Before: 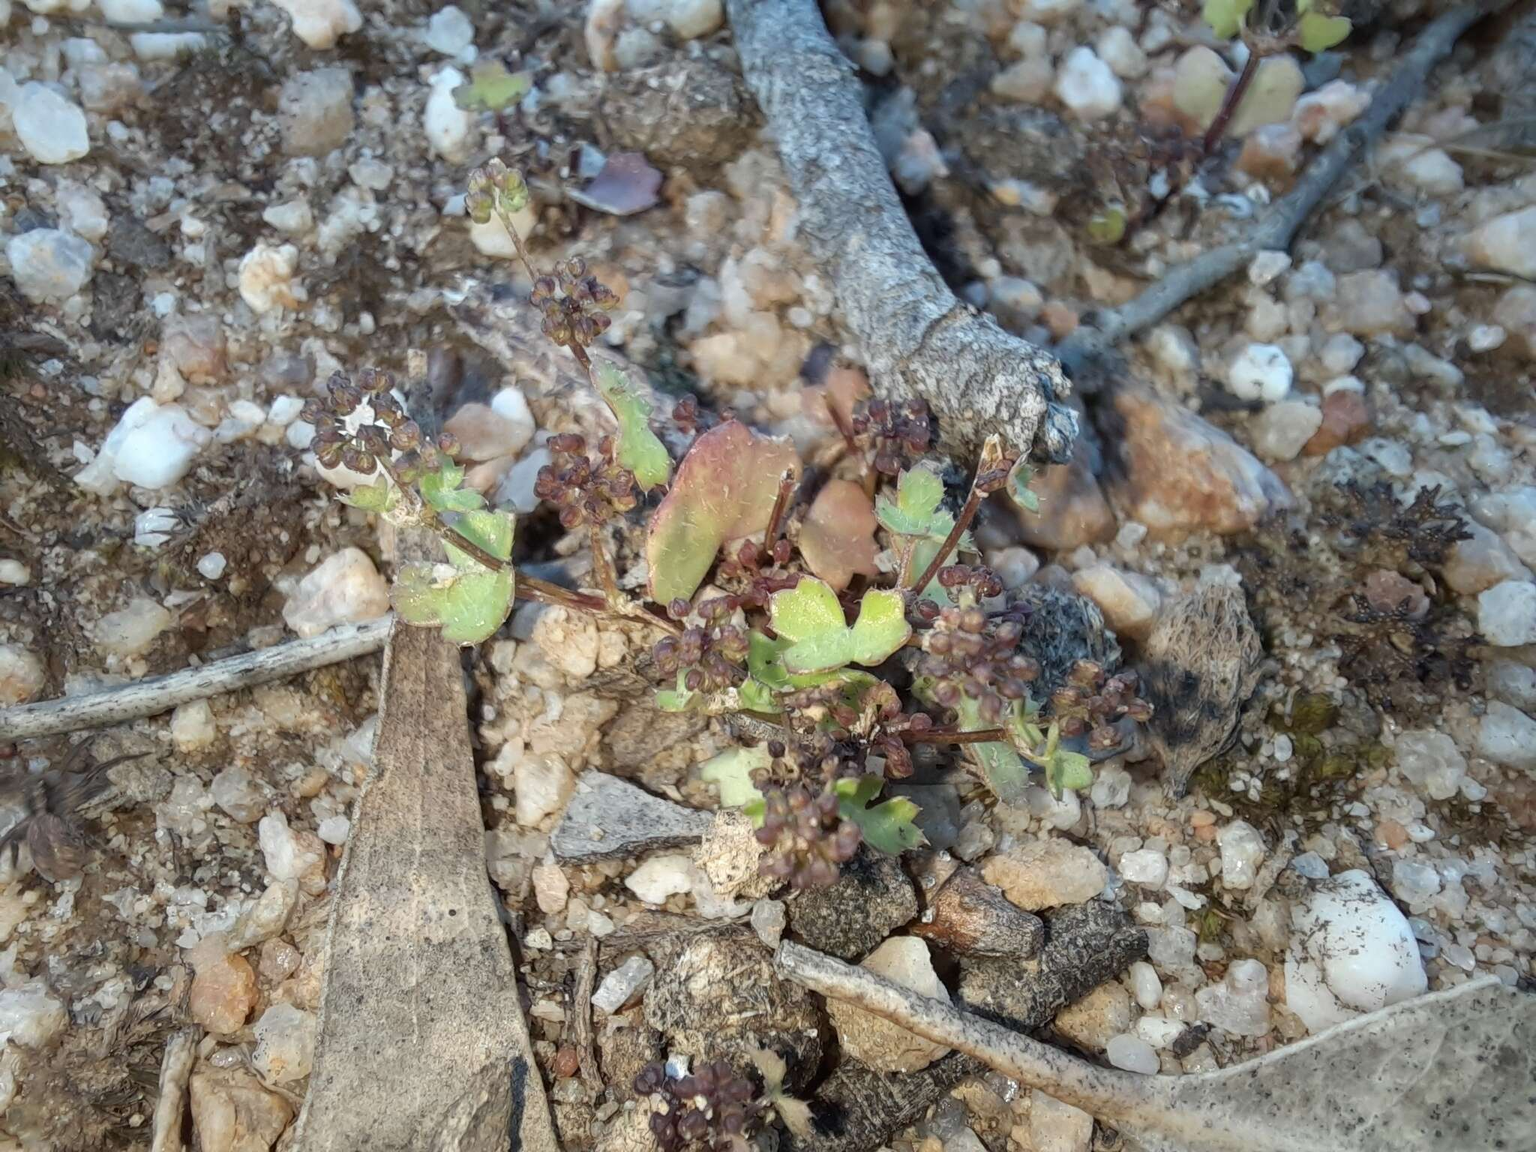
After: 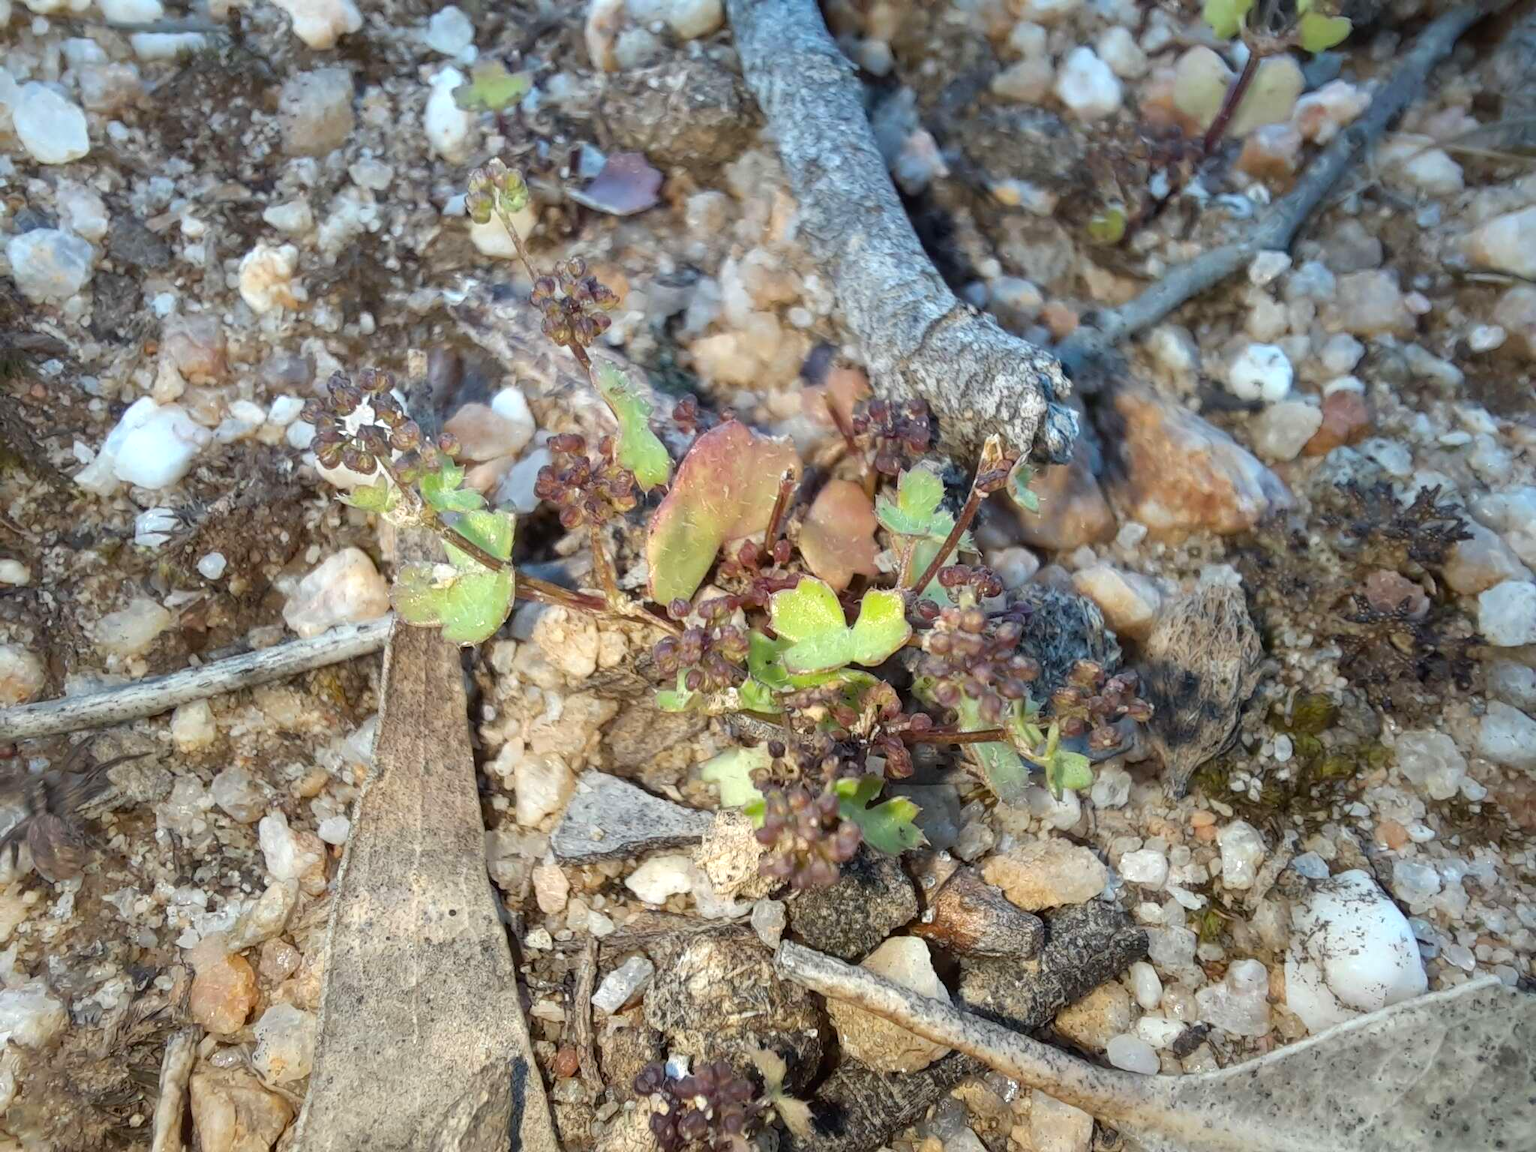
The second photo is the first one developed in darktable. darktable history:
color balance rgb: perceptual saturation grading › global saturation 20%, global vibrance 10%
exposure: exposure 0.2 EV, compensate highlight preservation false
